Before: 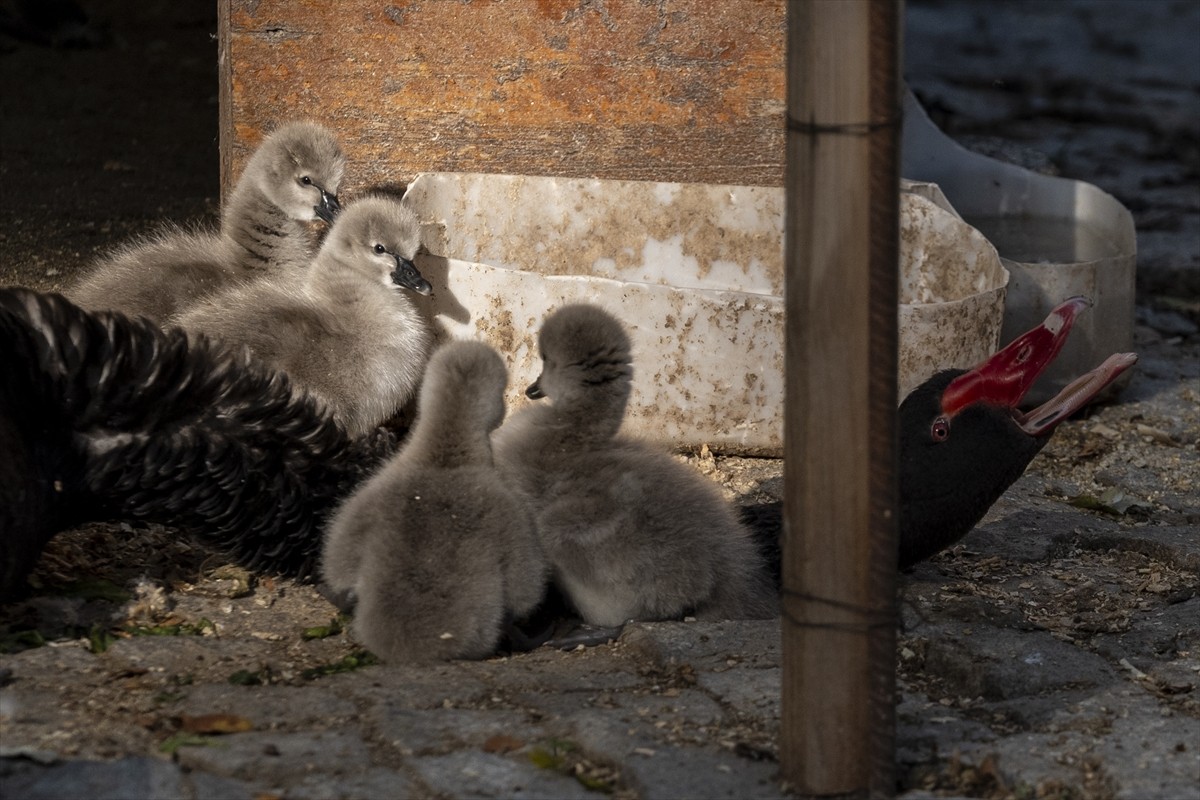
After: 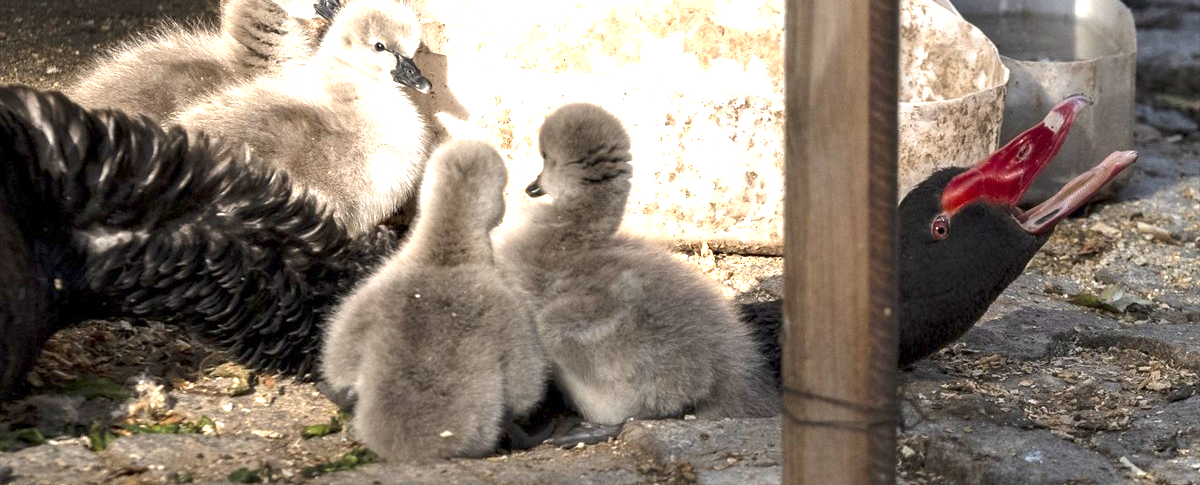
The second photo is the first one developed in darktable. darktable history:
crop and rotate: top 25.317%, bottom 13.946%
exposure: exposure 2.006 EV, compensate highlight preservation false
